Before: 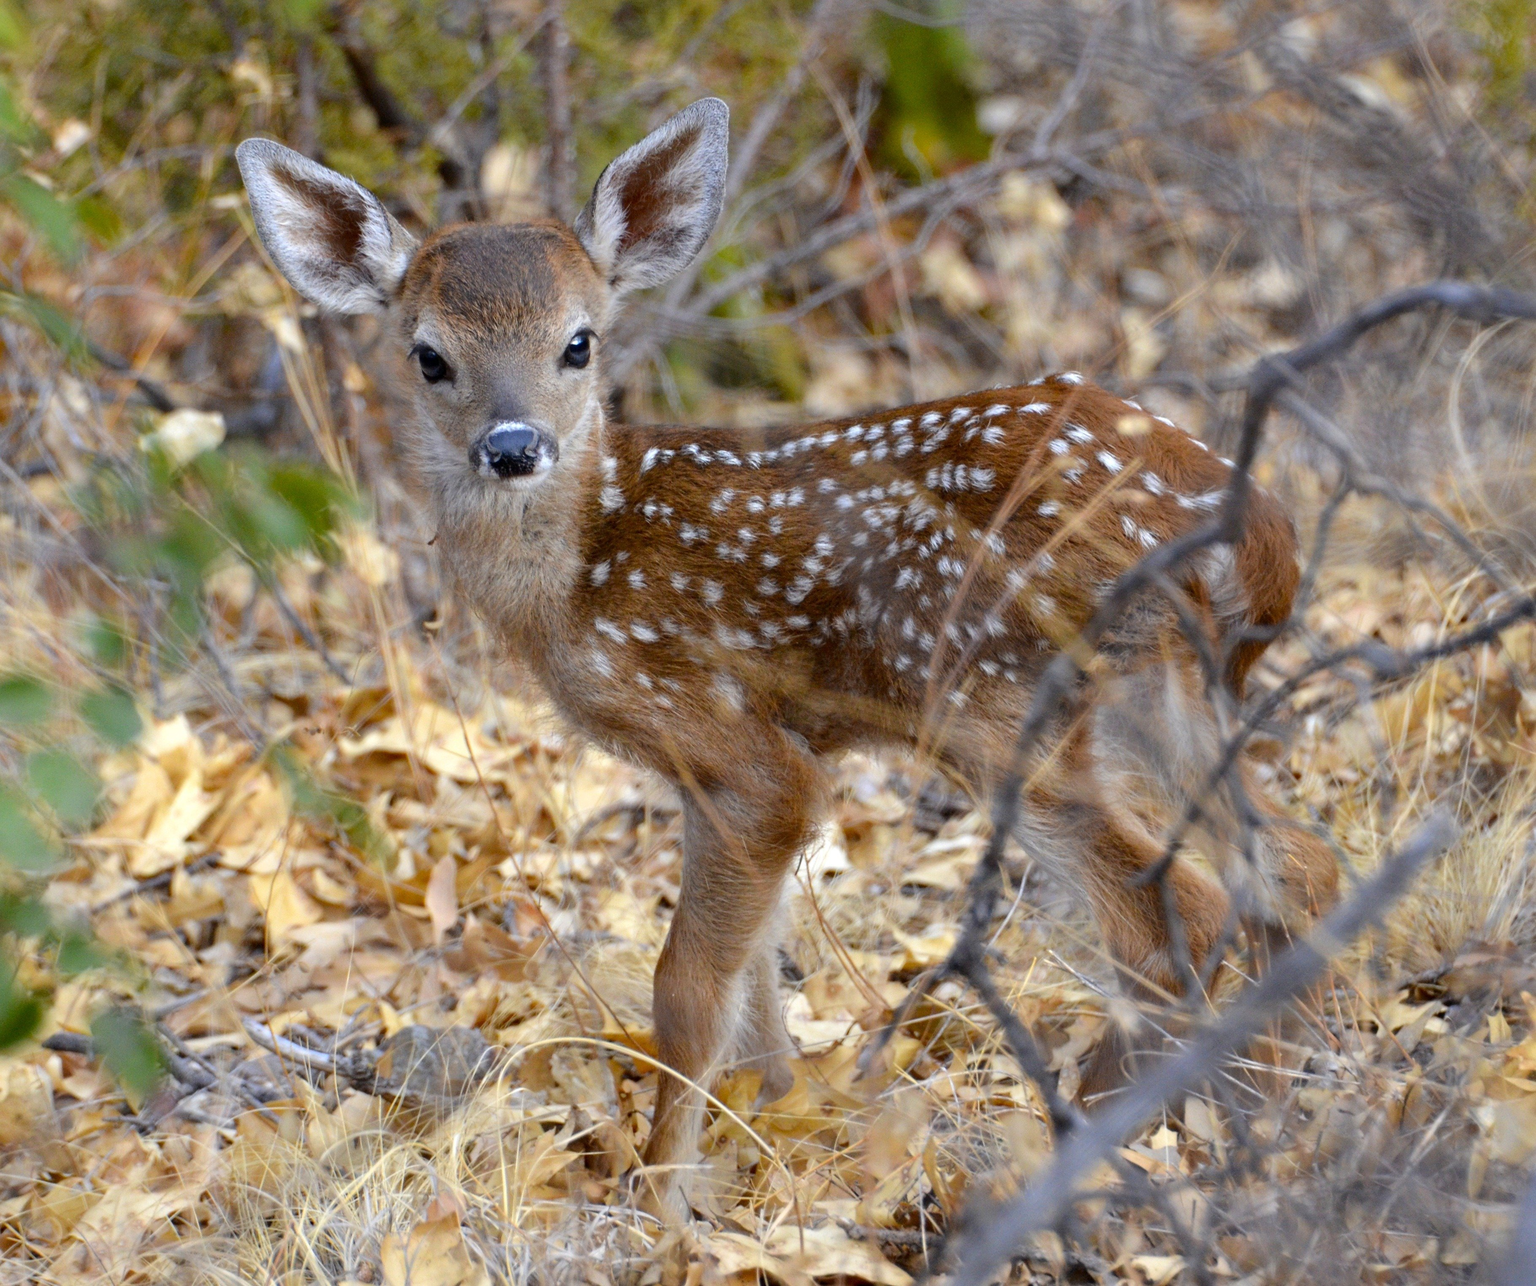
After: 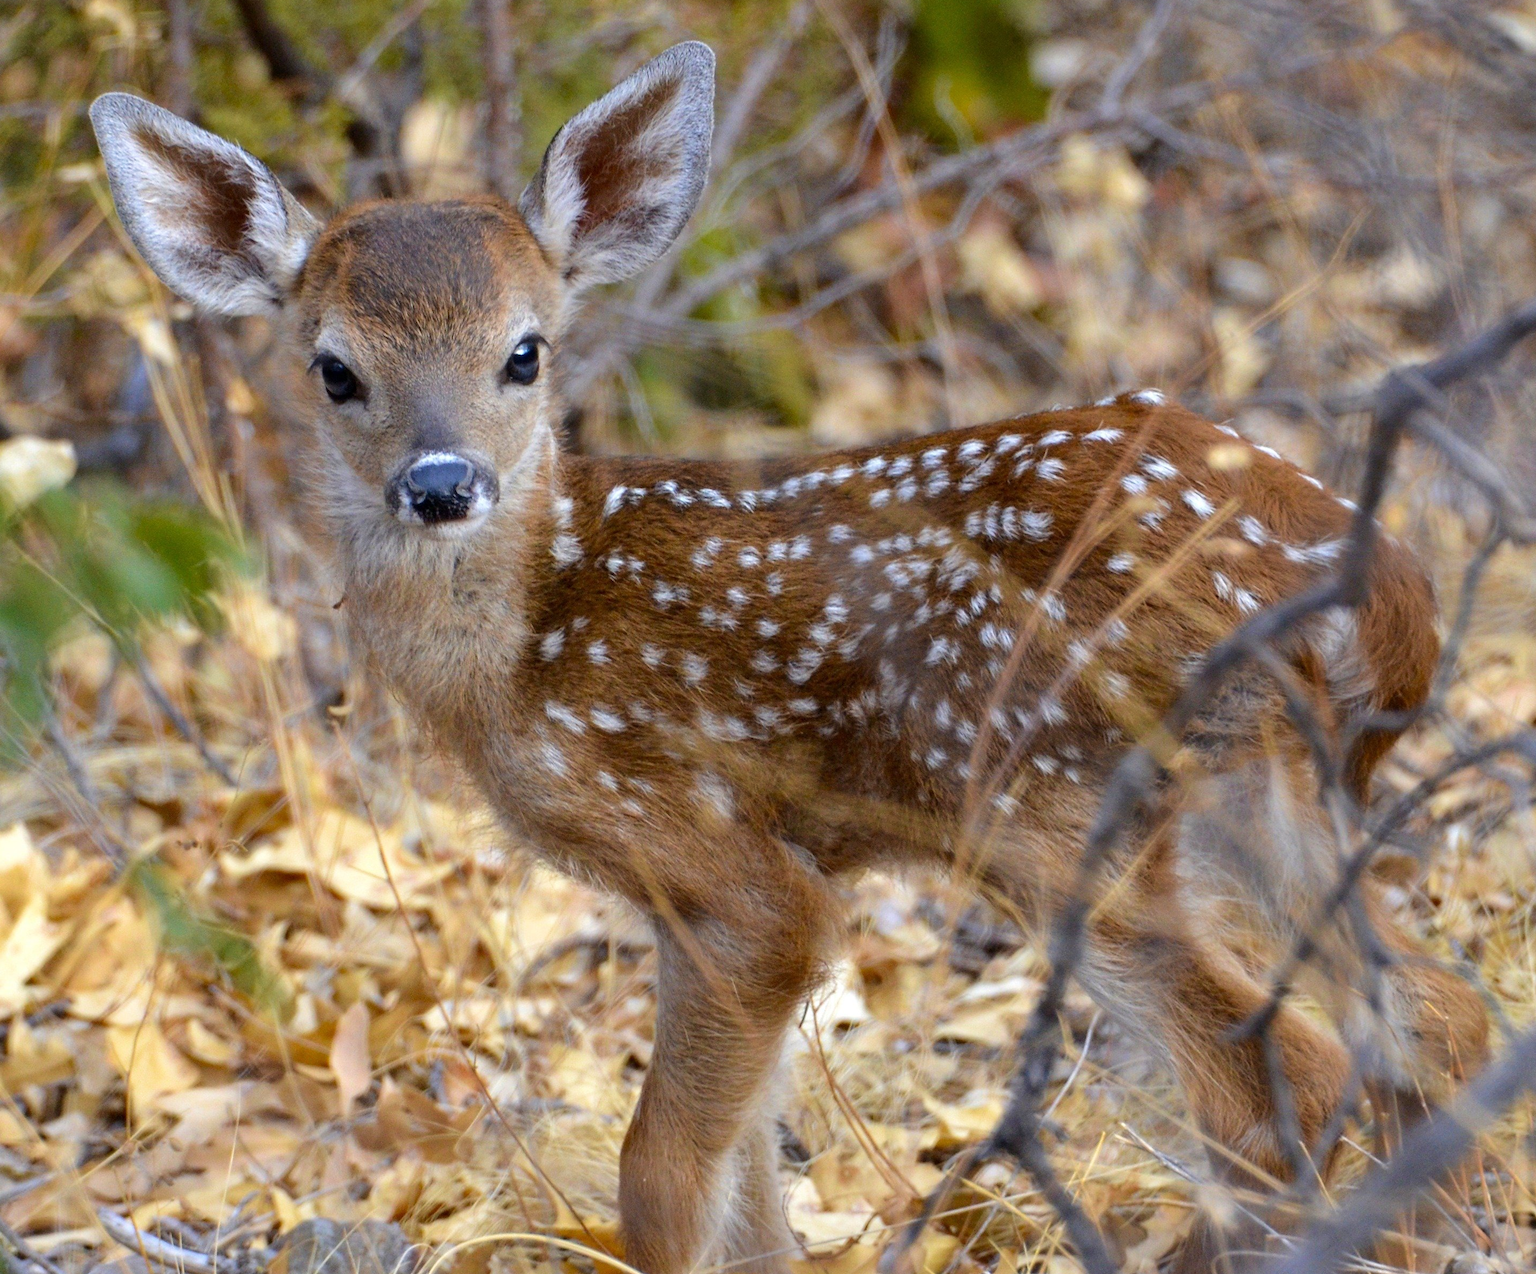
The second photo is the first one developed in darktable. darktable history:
crop and rotate: left 10.77%, top 5.1%, right 10.41%, bottom 16.76%
velvia: on, module defaults
